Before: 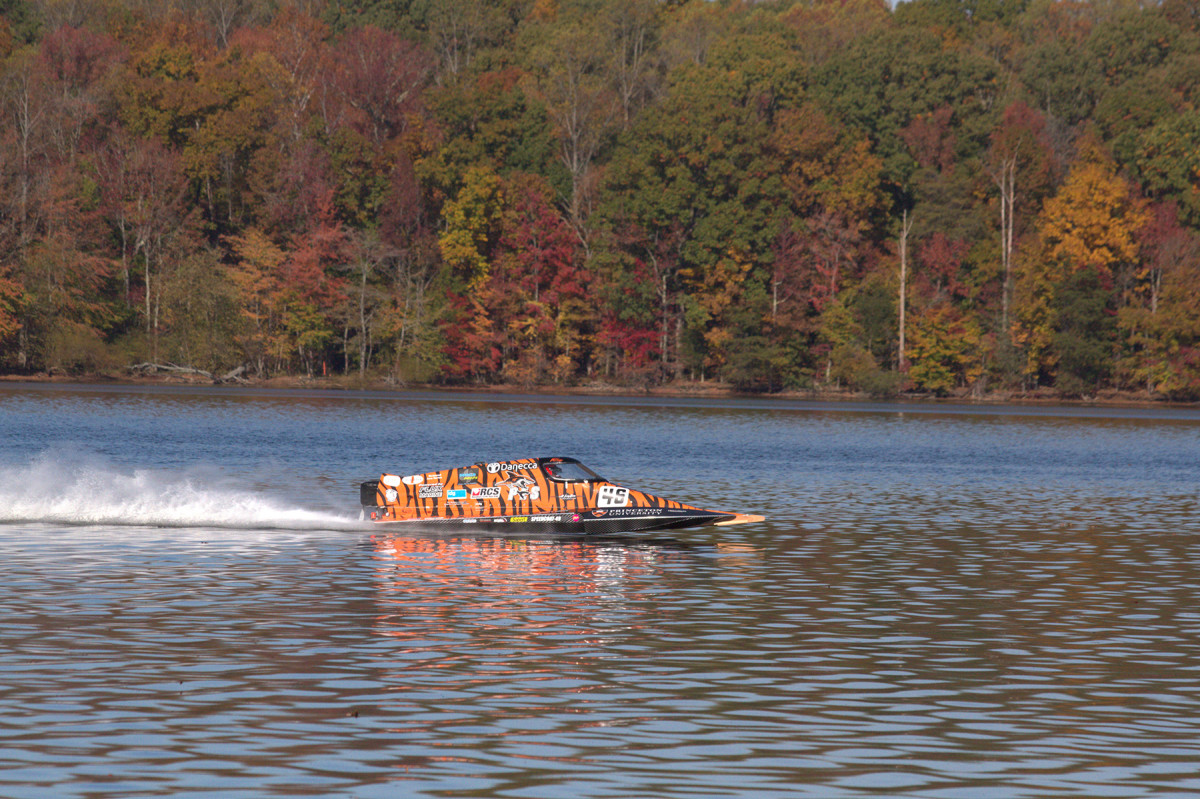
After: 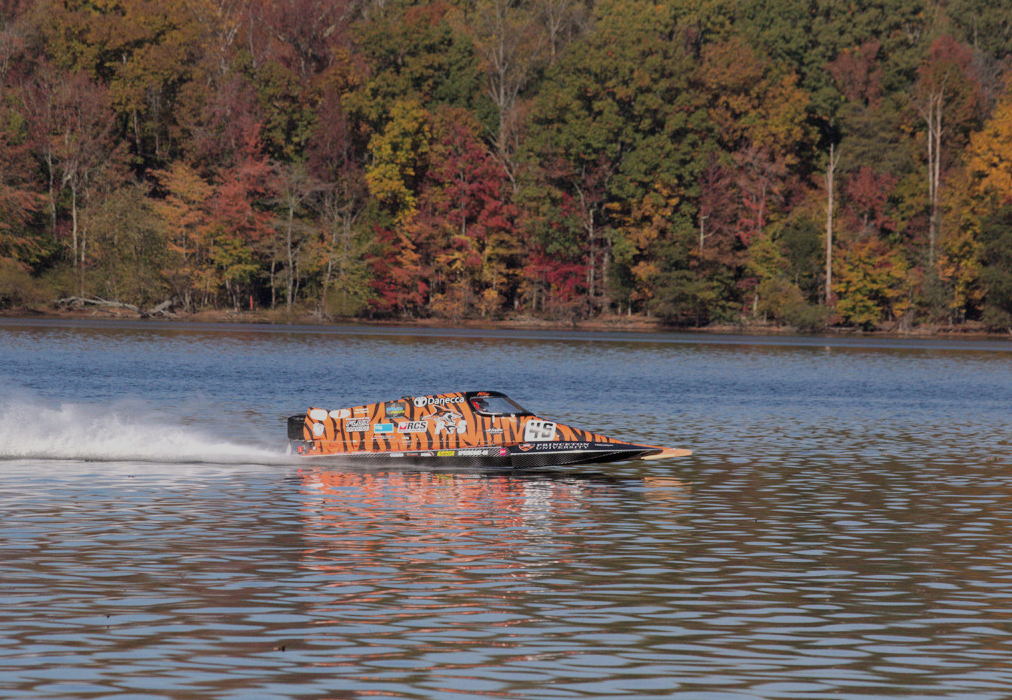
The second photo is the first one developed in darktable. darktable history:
filmic rgb: black relative exposure -7.36 EV, white relative exposure 5.06 EV, hardness 3.22
crop: left 6.125%, top 8.316%, right 9.54%, bottom 3.974%
